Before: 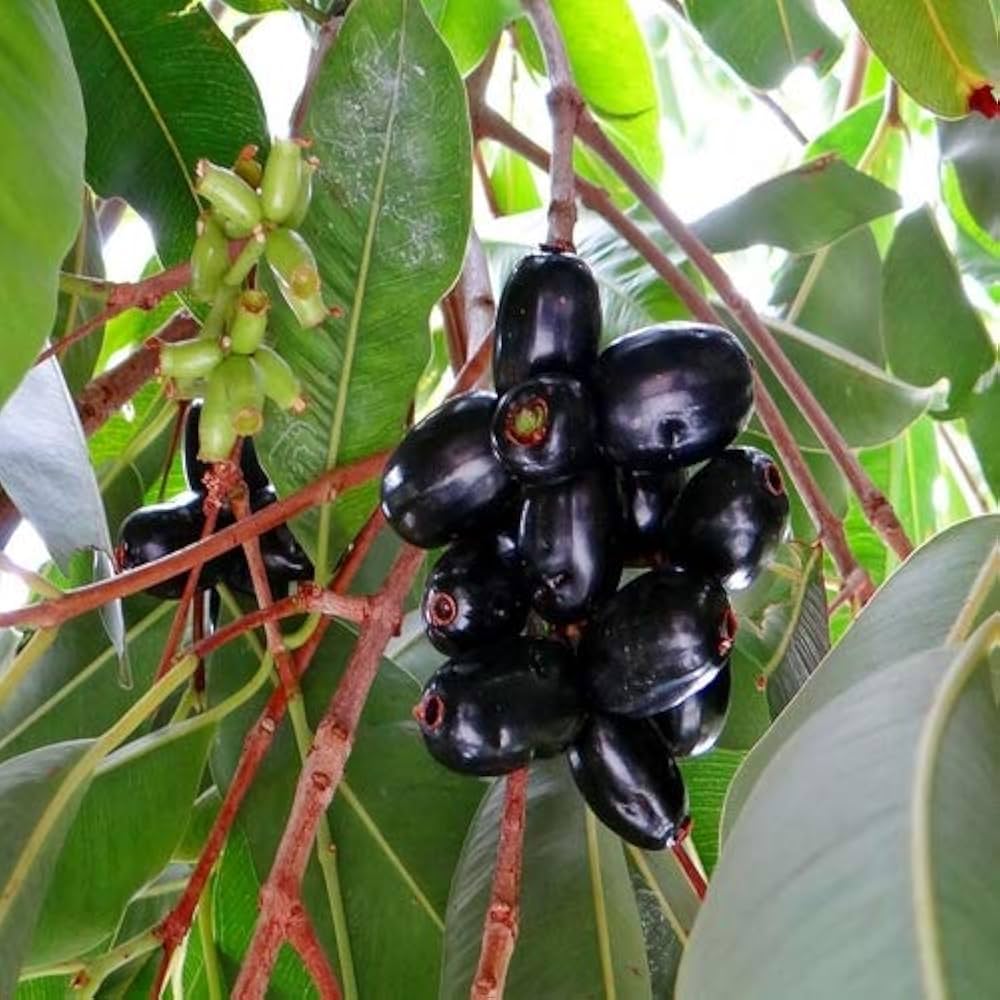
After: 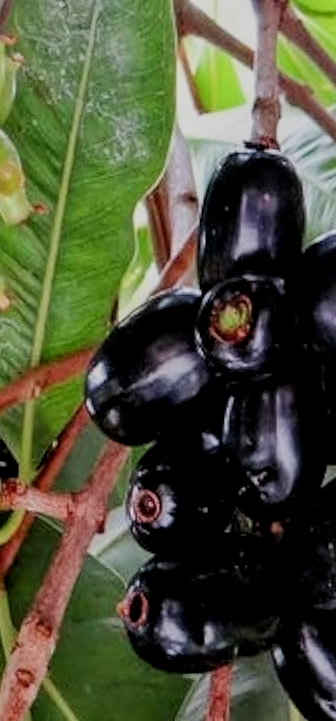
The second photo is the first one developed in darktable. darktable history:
filmic rgb: black relative exposure -6.97 EV, white relative exposure 5.66 EV, hardness 2.85
crop and rotate: left 29.671%, top 10.305%, right 36.693%, bottom 17.5%
local contrast: detail 130%
